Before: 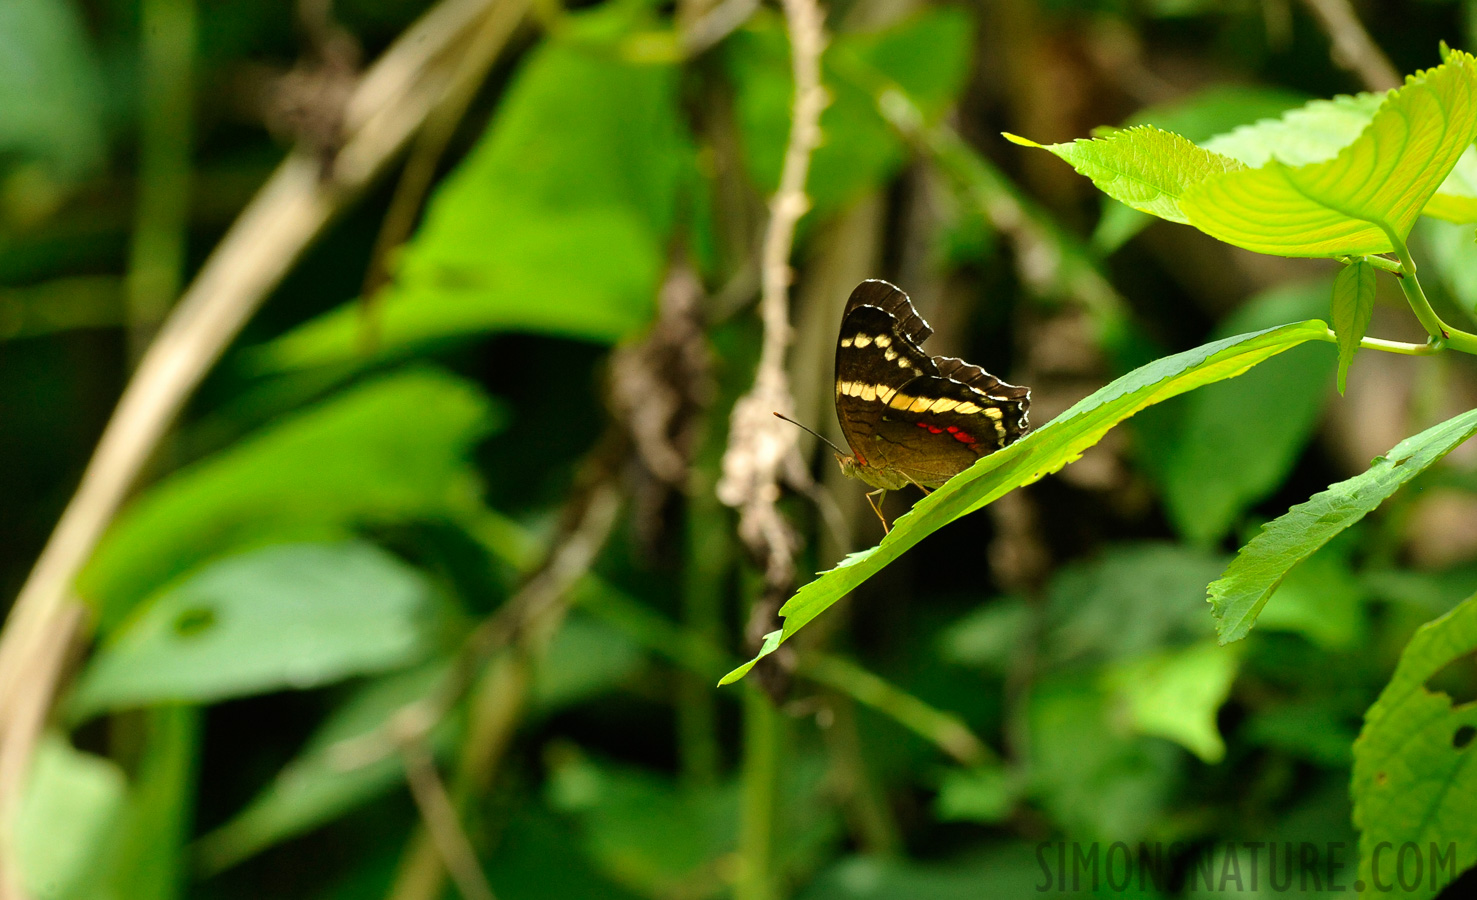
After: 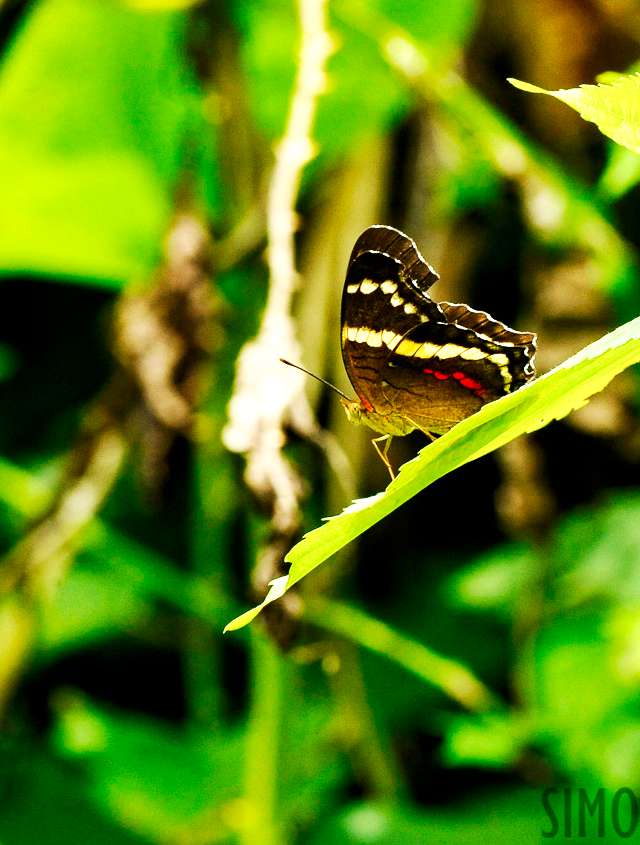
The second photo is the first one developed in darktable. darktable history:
base curve: curves: ch0 [(0, 0) (0.007, 0.004) (0.027, 0.03) (0.046, 0.07) (0.207, 0.54) (0.442, 0.872) (0.673, 0.972) (1, 1)], preserve colors none
crop: left 33.452%, top 6.025%, right 23.155%
local contrast: highlights 100%, shadows 100%, detail 120%, midtone range 0.2
